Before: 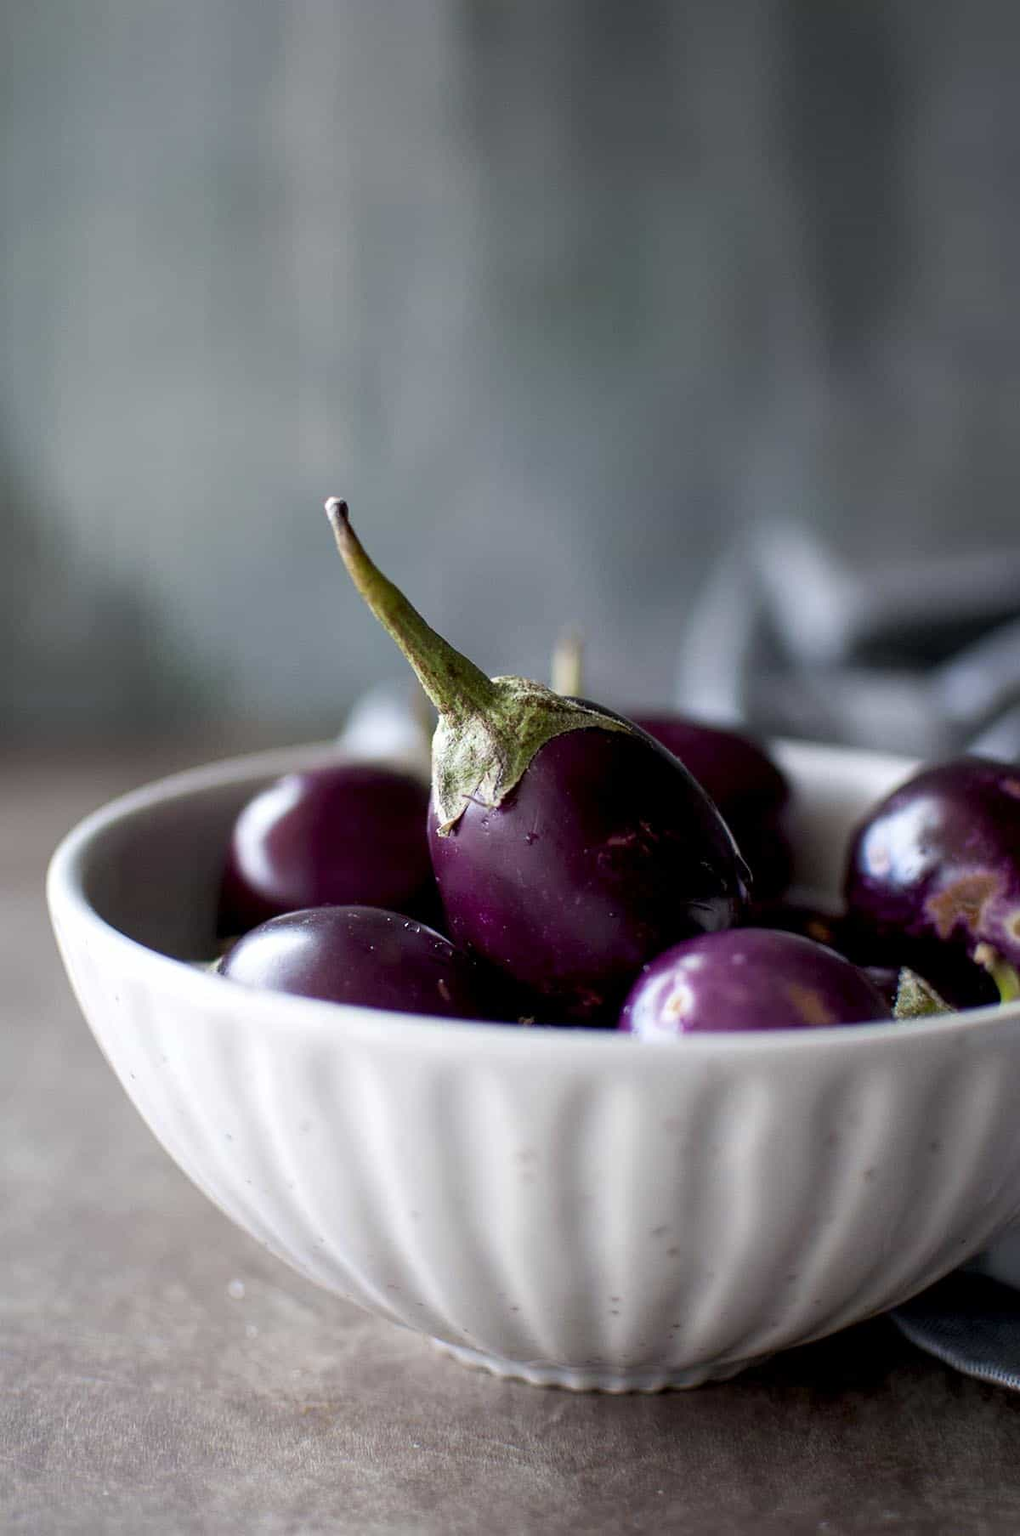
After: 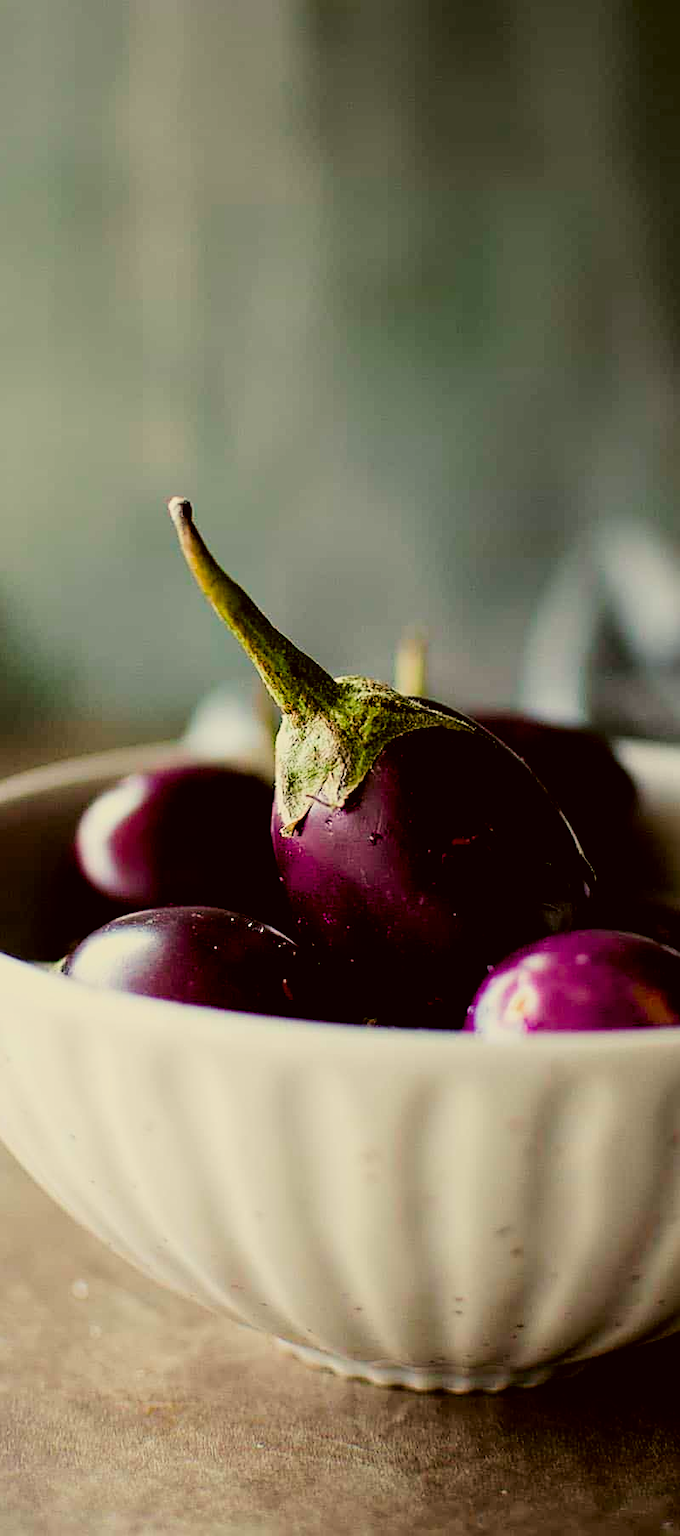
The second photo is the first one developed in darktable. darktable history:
sharpen: on, module defaults
color correction: highlights a* -1.62, highlights b* 10.53, shadows a* 0.78, shadows b* 18.89
filmic rgb: black relative exposure -5.09 EV, white relative exposure 3.97 EV, hardness 2.88, contrast 1.298, highlights saturation mix -9.85%
crop: left 15.415%, right 17.874%
color balance rgb: highlights gain › chroma 2.996%, highlights gain › hue 78.81°, linear chroma grading › global chroma 8.812%, perceptual saturation grading › global saturation 20%, perceptual saturation grading › highlights 1.911%, perceptual saturation grading › shadows 50.228%
